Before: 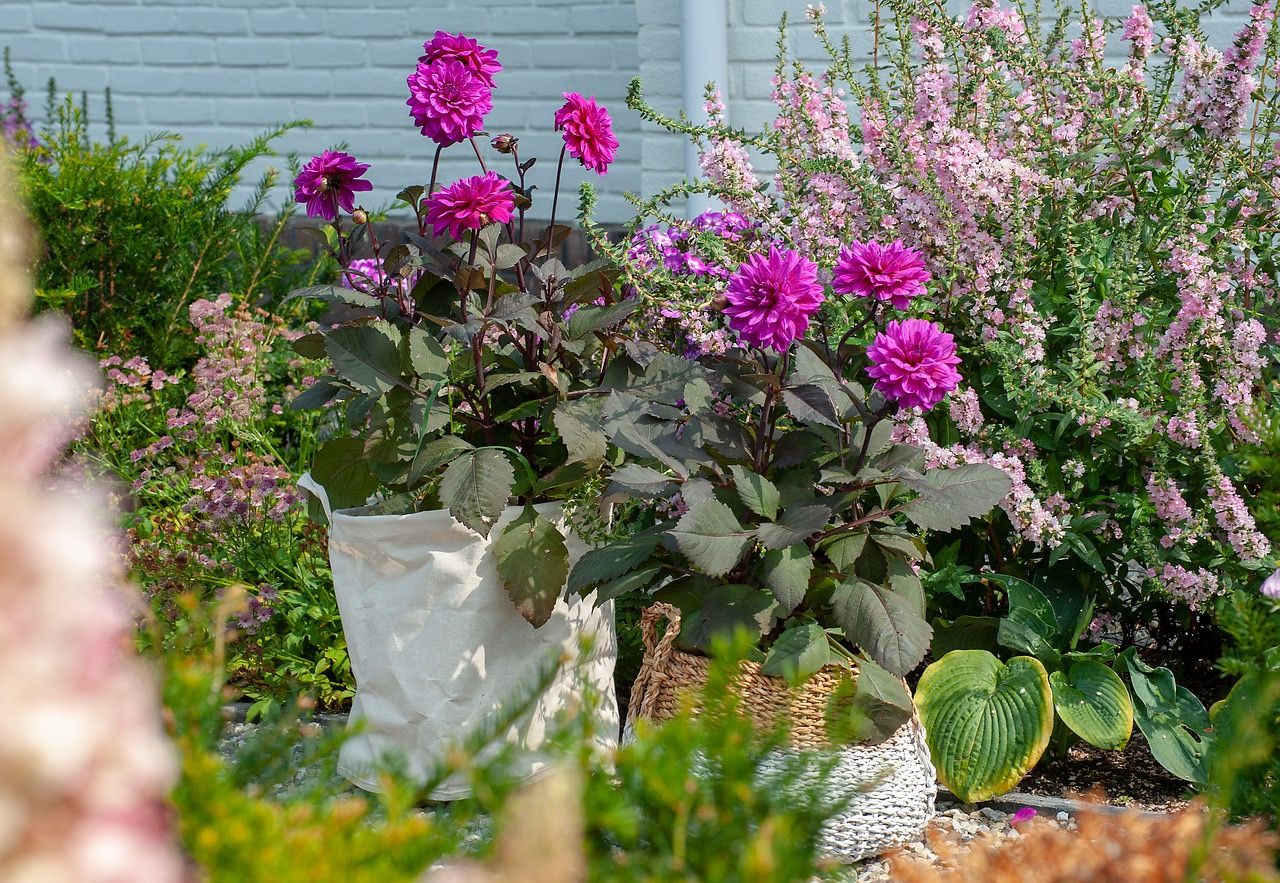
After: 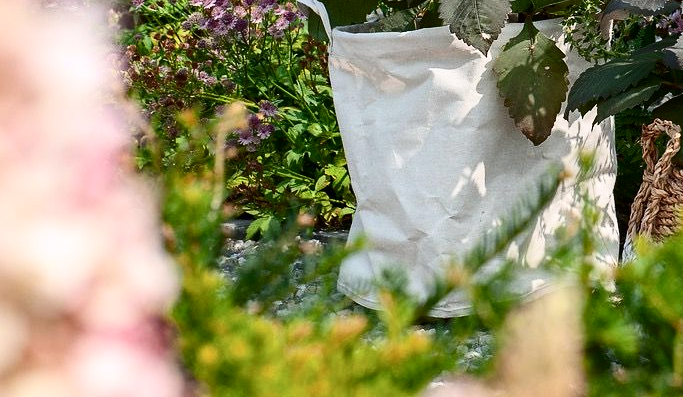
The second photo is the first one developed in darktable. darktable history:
crop and rotate: top 54.778%, right 46.61%, bottom 0.159%
contrast brightness saturation: contrast 0.28
white balance: red 1.009, blue 1.027
